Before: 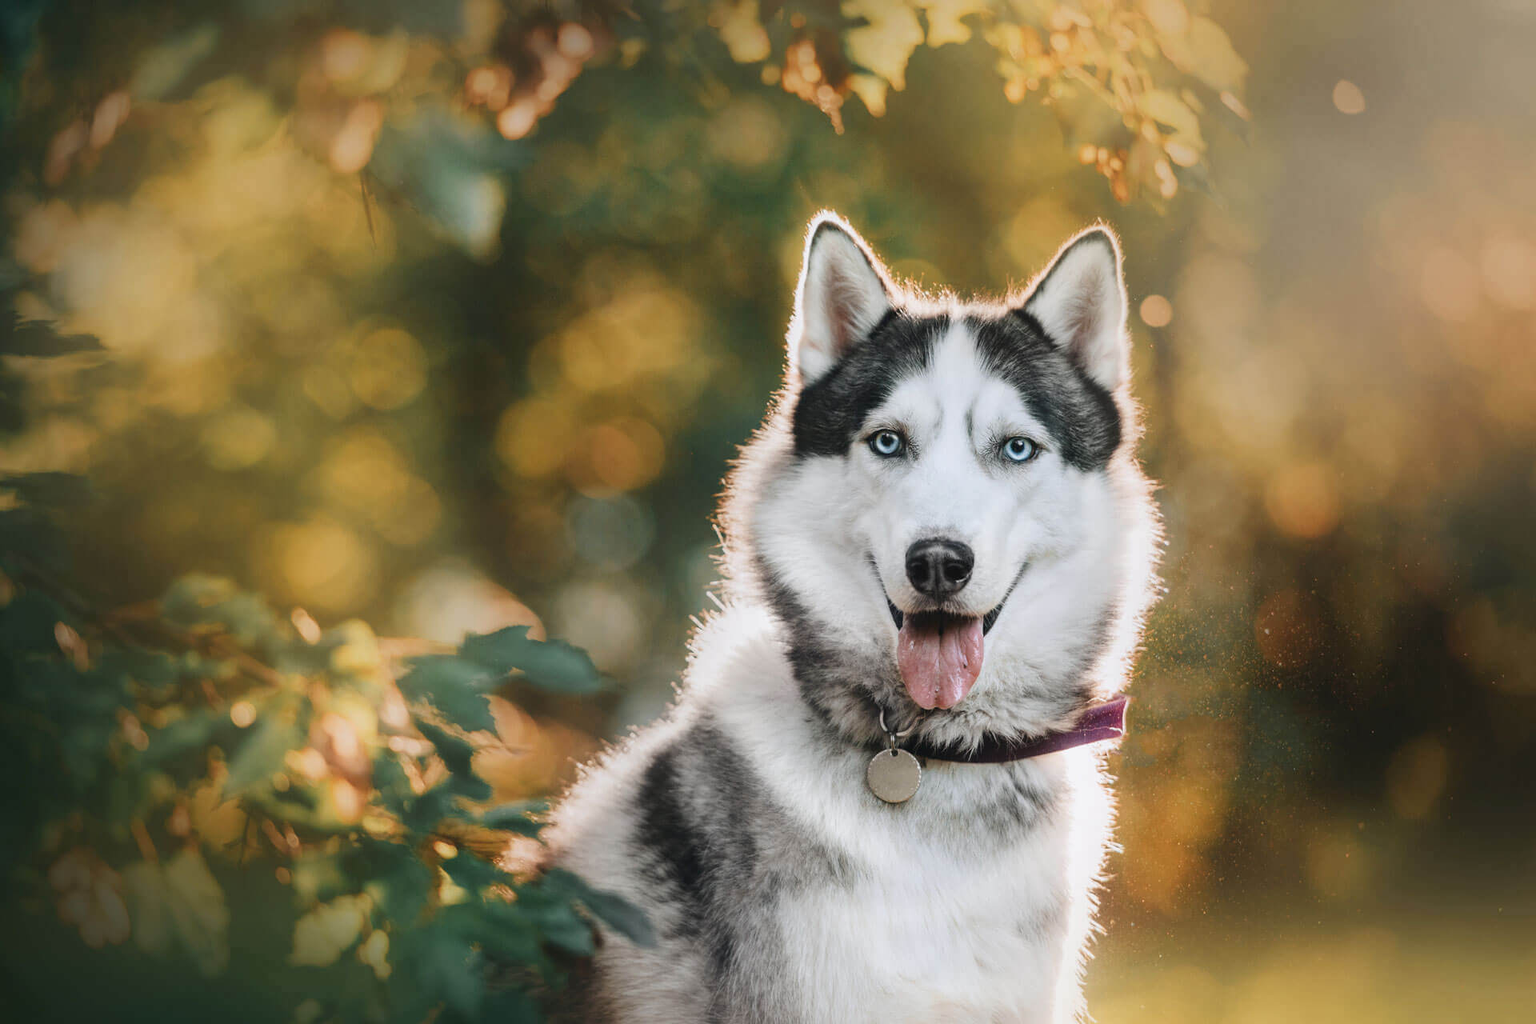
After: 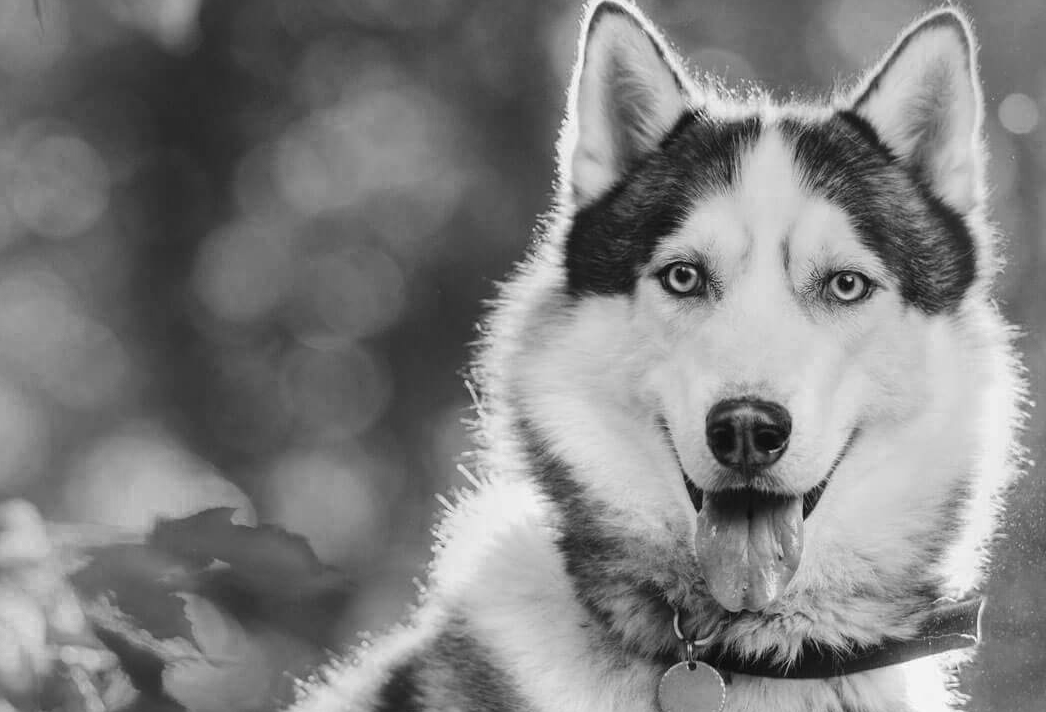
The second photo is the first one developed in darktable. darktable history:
crop and rotate: left 22.209%, top 21.559%, right 23.262%, bottom 22.769%
color zones: curves: ch0 [(0.002, 0.593) (0.143, 0.417) (0.285, 0.541) (0.455, 0.289) (0.608, 0.327) (0.727, 0.283) (0.869, 0.571) (1, 0.603)]; ch1 [(0, 0) (0.143, 0) (0.286, 0) (0.429, 0) (0.571, 0) (0.714, 0) (0.857, 0)]
